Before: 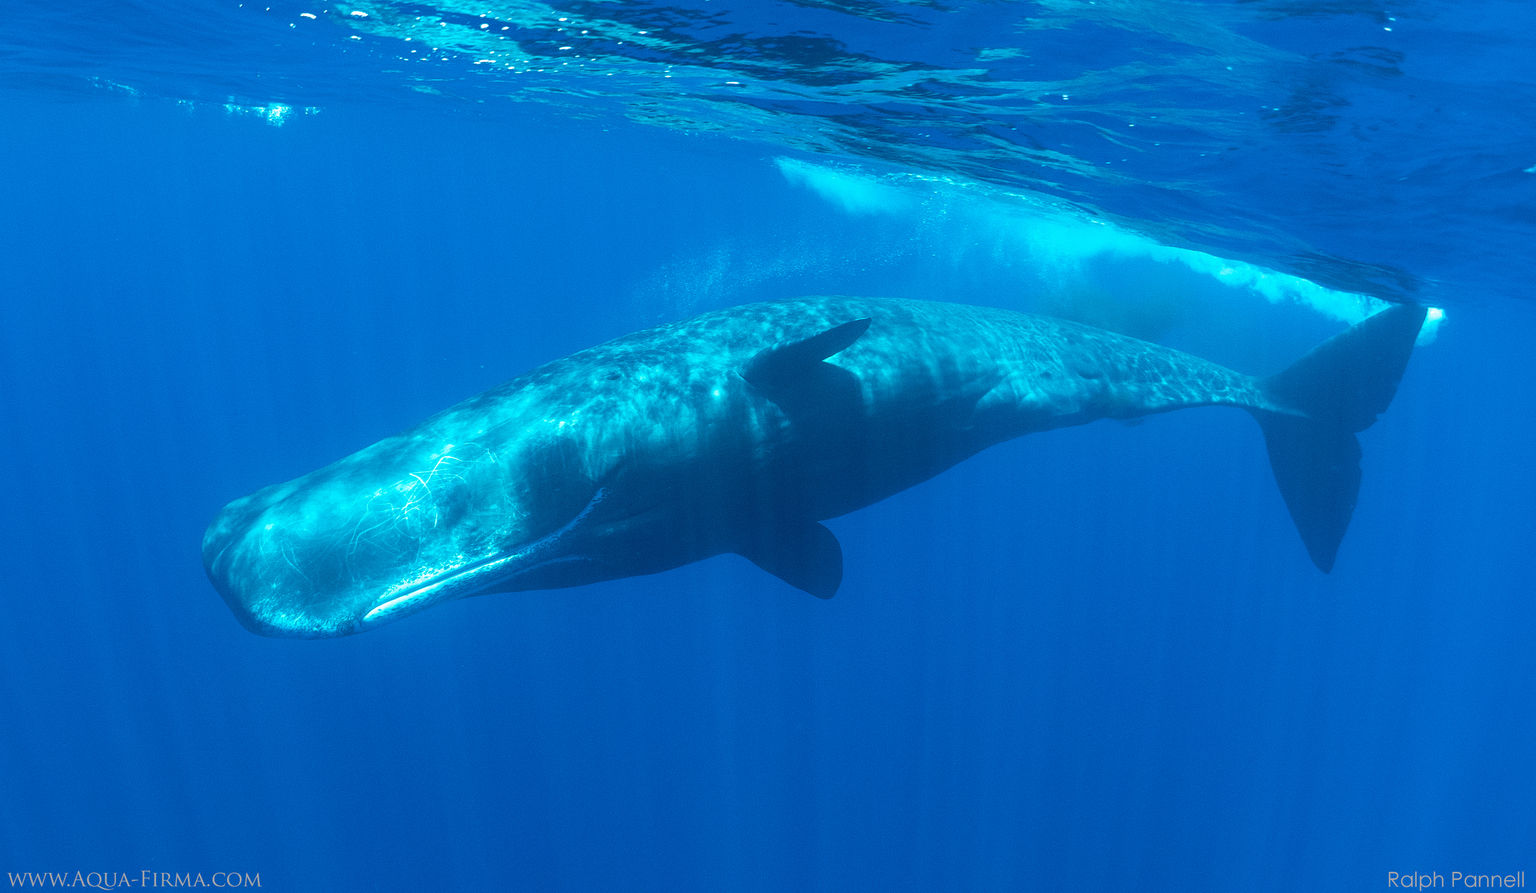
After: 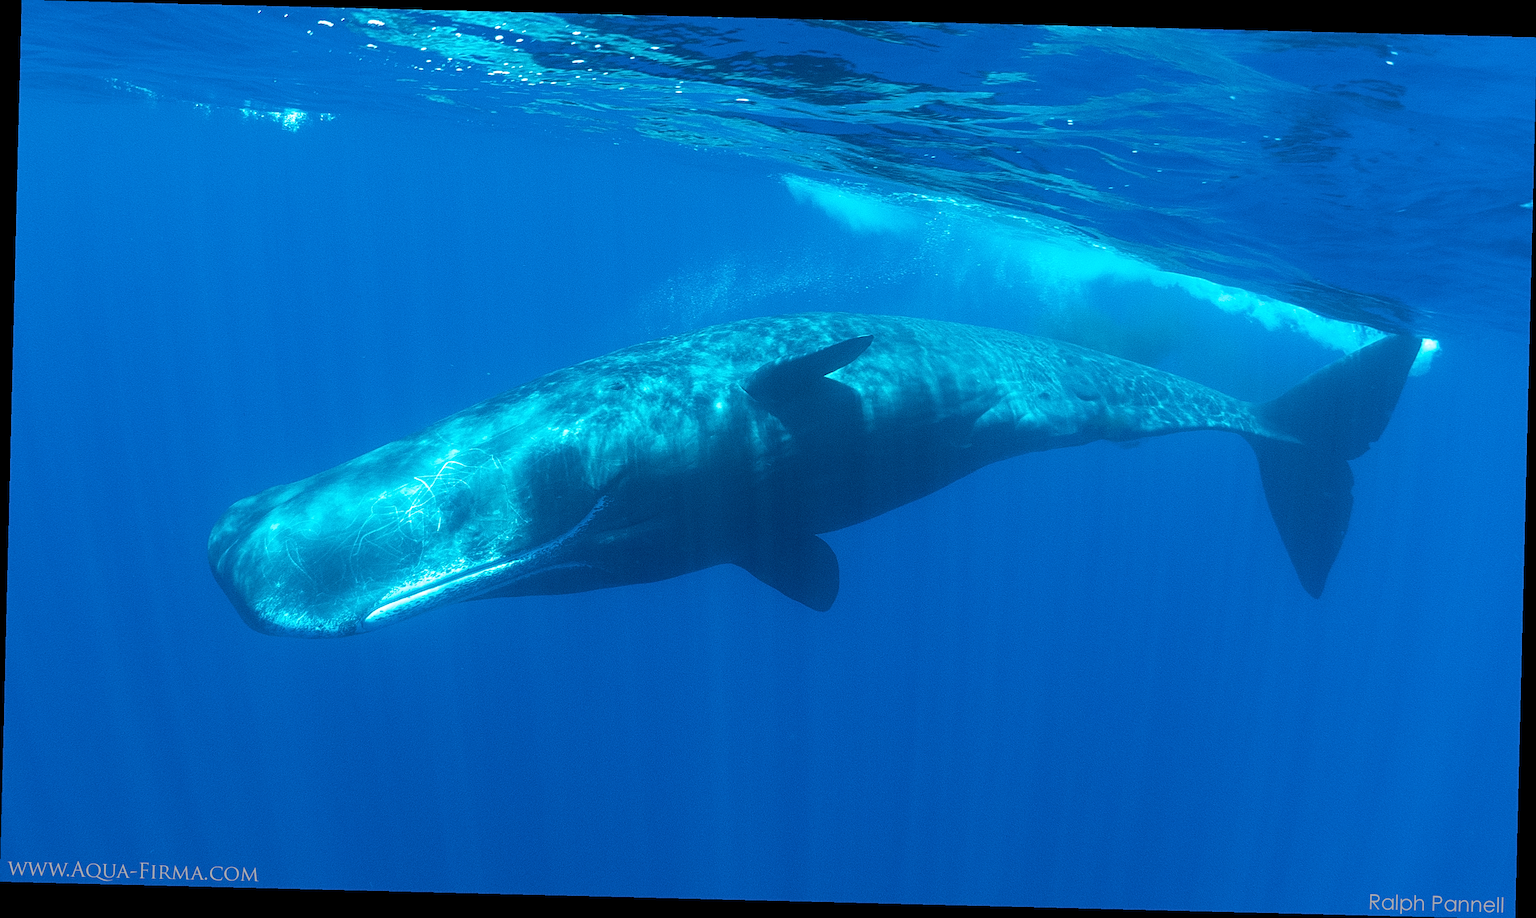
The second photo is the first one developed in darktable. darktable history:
crop and rotate: angle -1.42°
sharpen: amount 0.202
